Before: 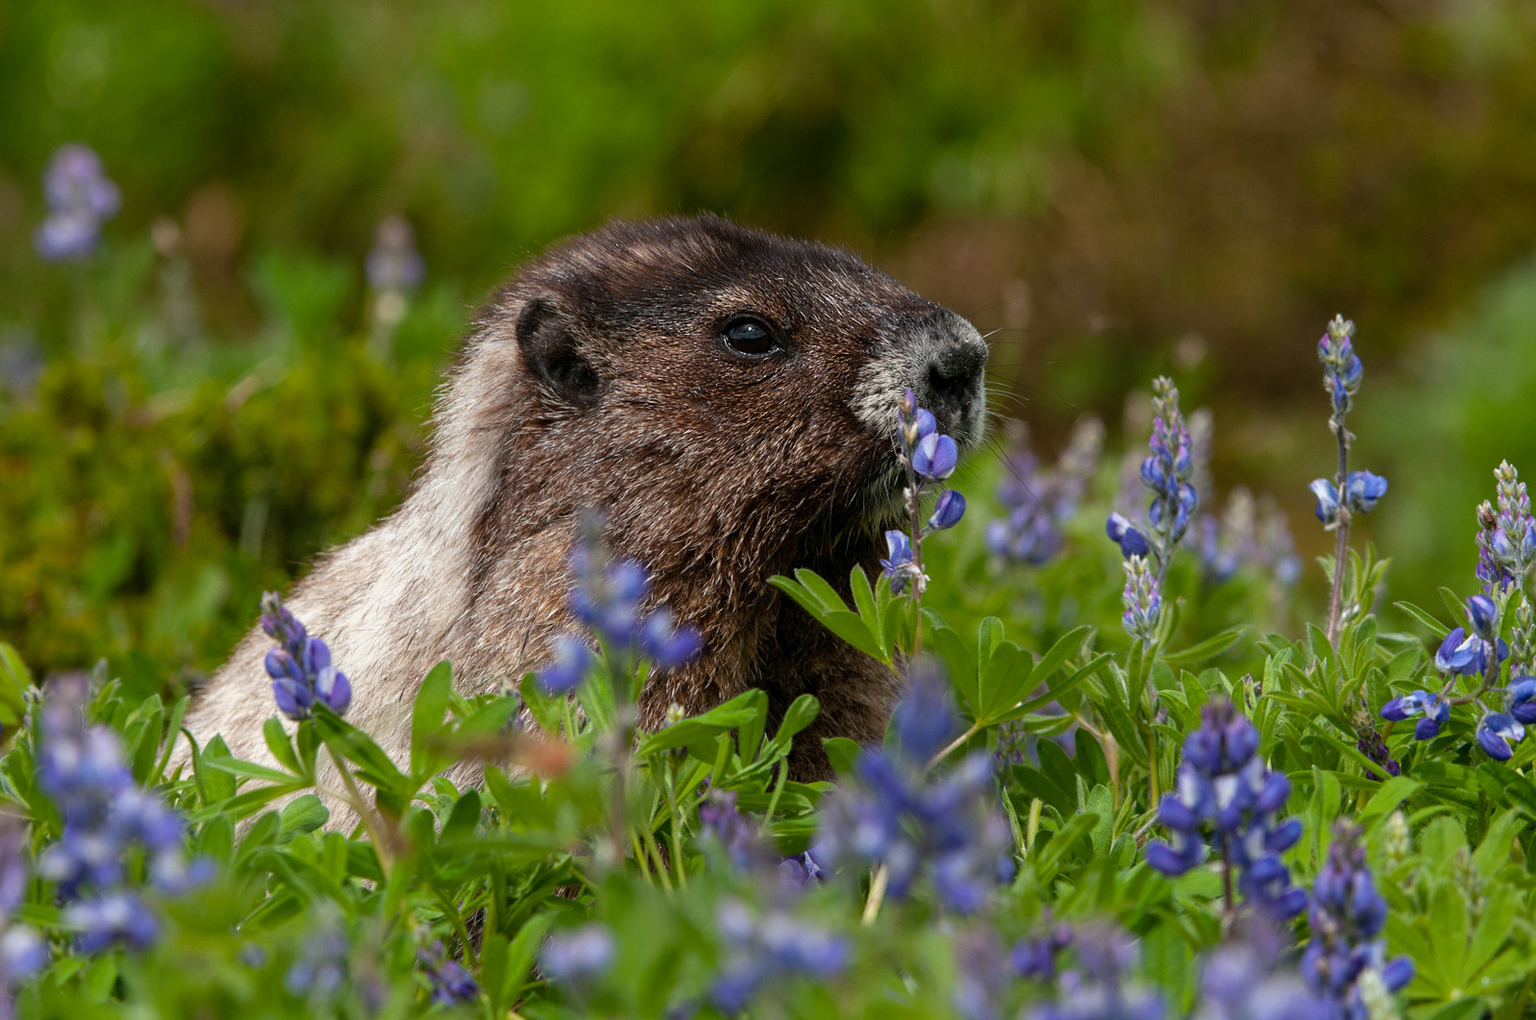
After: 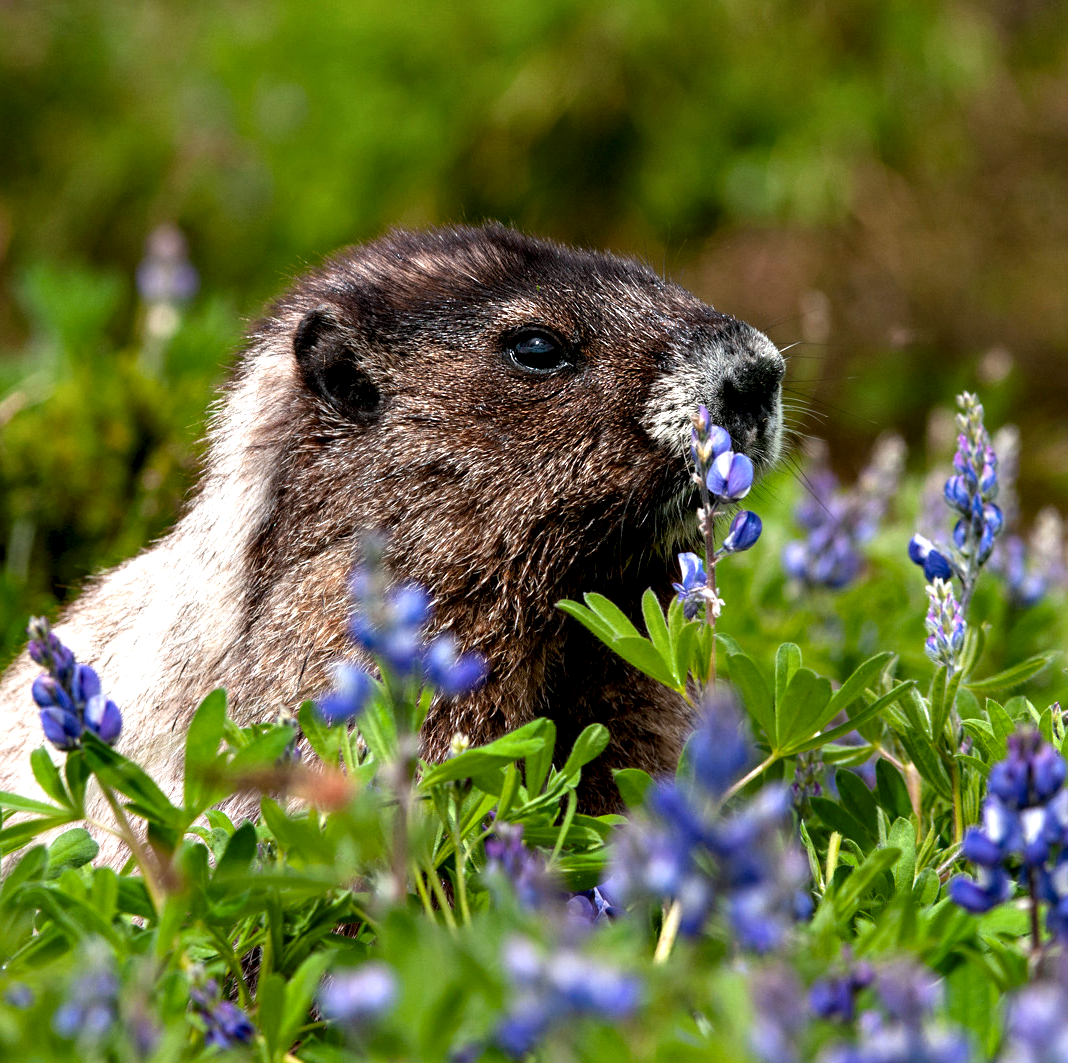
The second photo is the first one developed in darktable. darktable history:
crop and rotate: left 15.293%, right 17.956%
exposure: black level correction 0, exposure 0.392 EV, compensate highlight preservation false
contrast equalizer: y [[0.6 ×6], [0.55 ×6], [0 ×6], [0 ×6], [0 ×6]]
